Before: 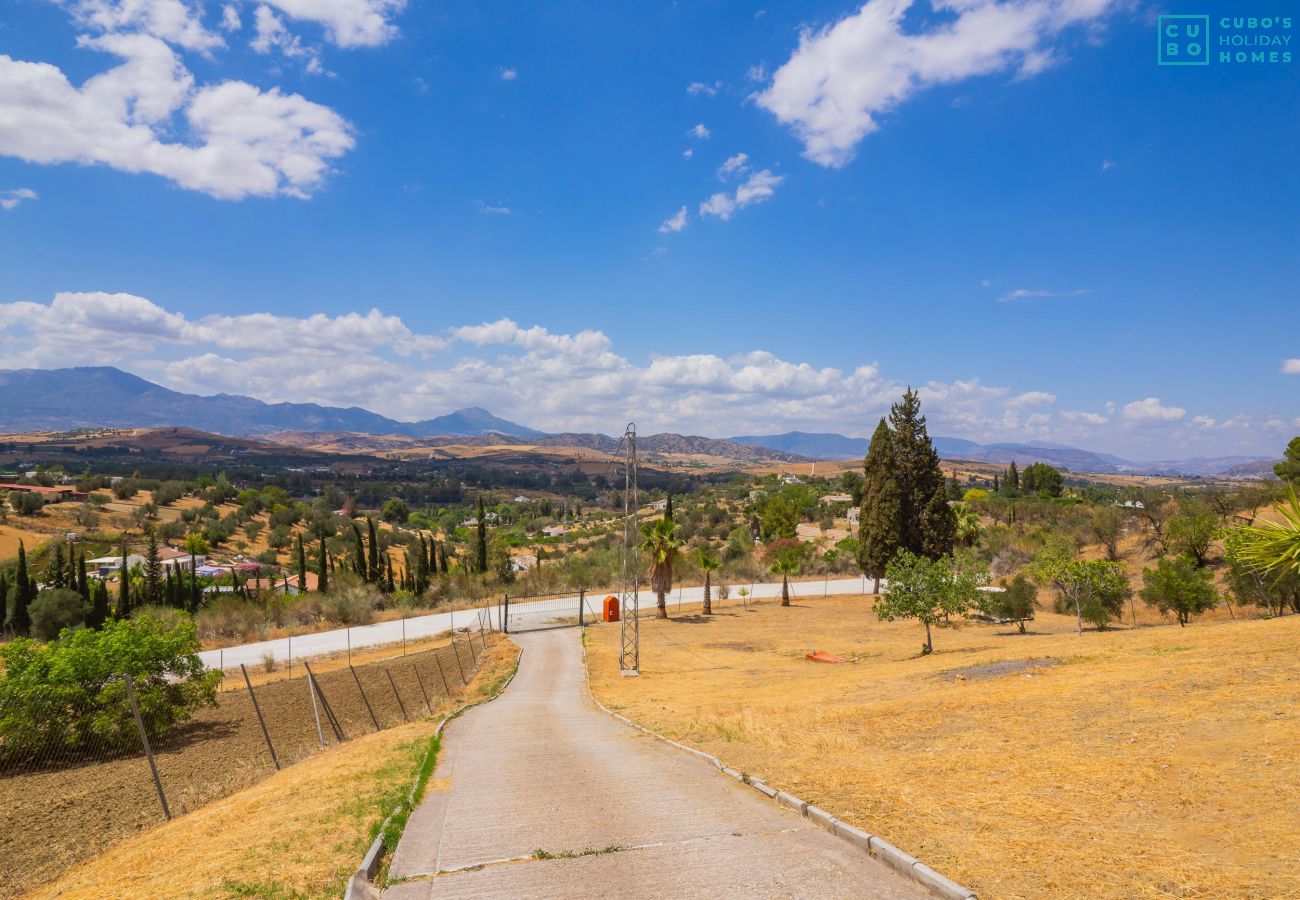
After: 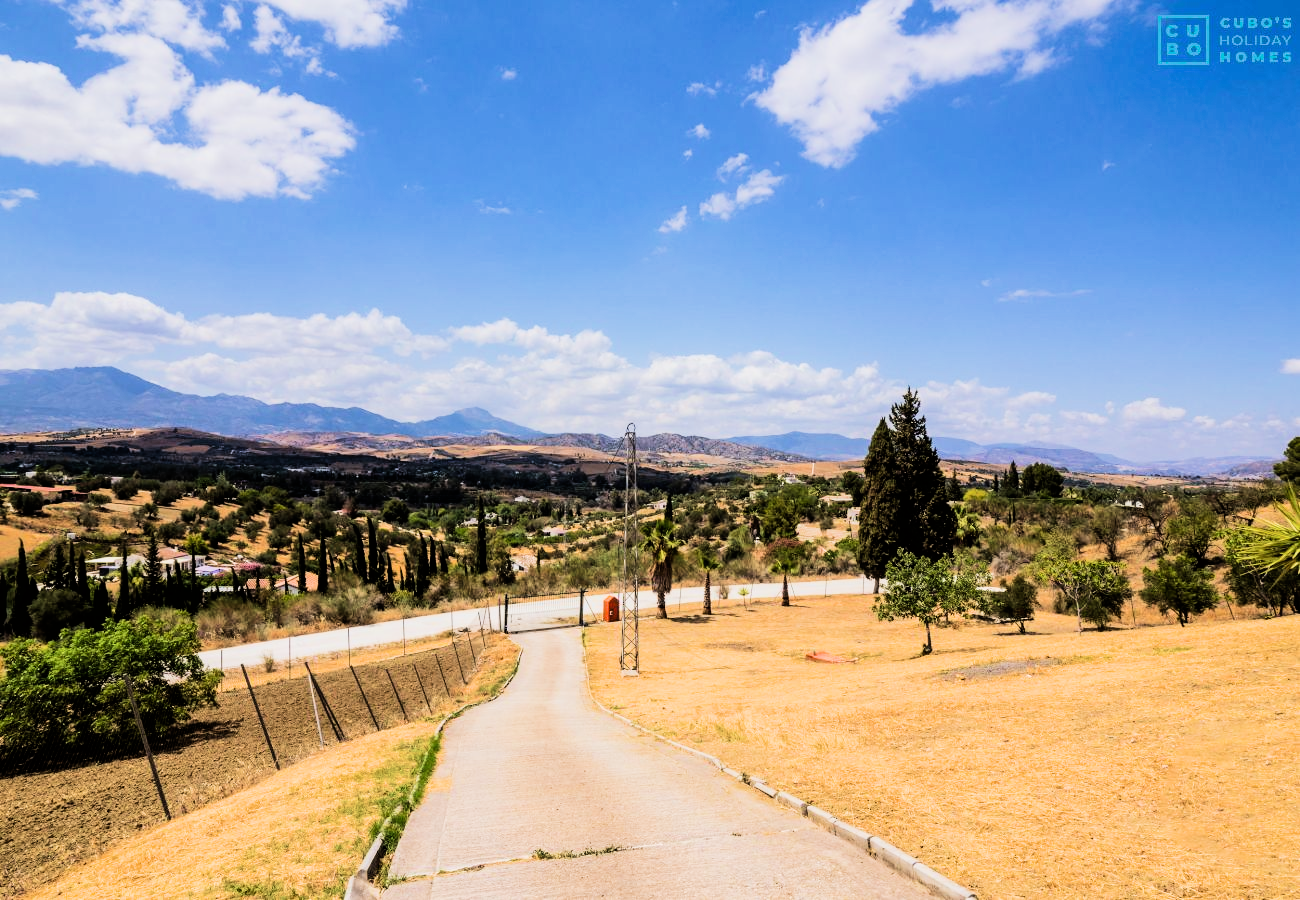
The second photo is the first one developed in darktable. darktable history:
filmic rgb: black relative exposure -5.05 EV, white relative exposure 3.95 EV, hardness 2.89, contrast 1.408, highlights saturation mix -28.78%
velvia: on, module defaults
tone equalizer: -8 EV -0.768 EV, -7 EV -0.695 EV, -6 EV -0.623 EV, -5 EV -0.415 EV, -3 EV 0.386 EV, -2 EV 0.6 EV, -1 EV 0.696 EV, +0 EV 0.755 EV, edges refinement/feathering 500, mask exposure compensation -1.57 EV, preserve details no
